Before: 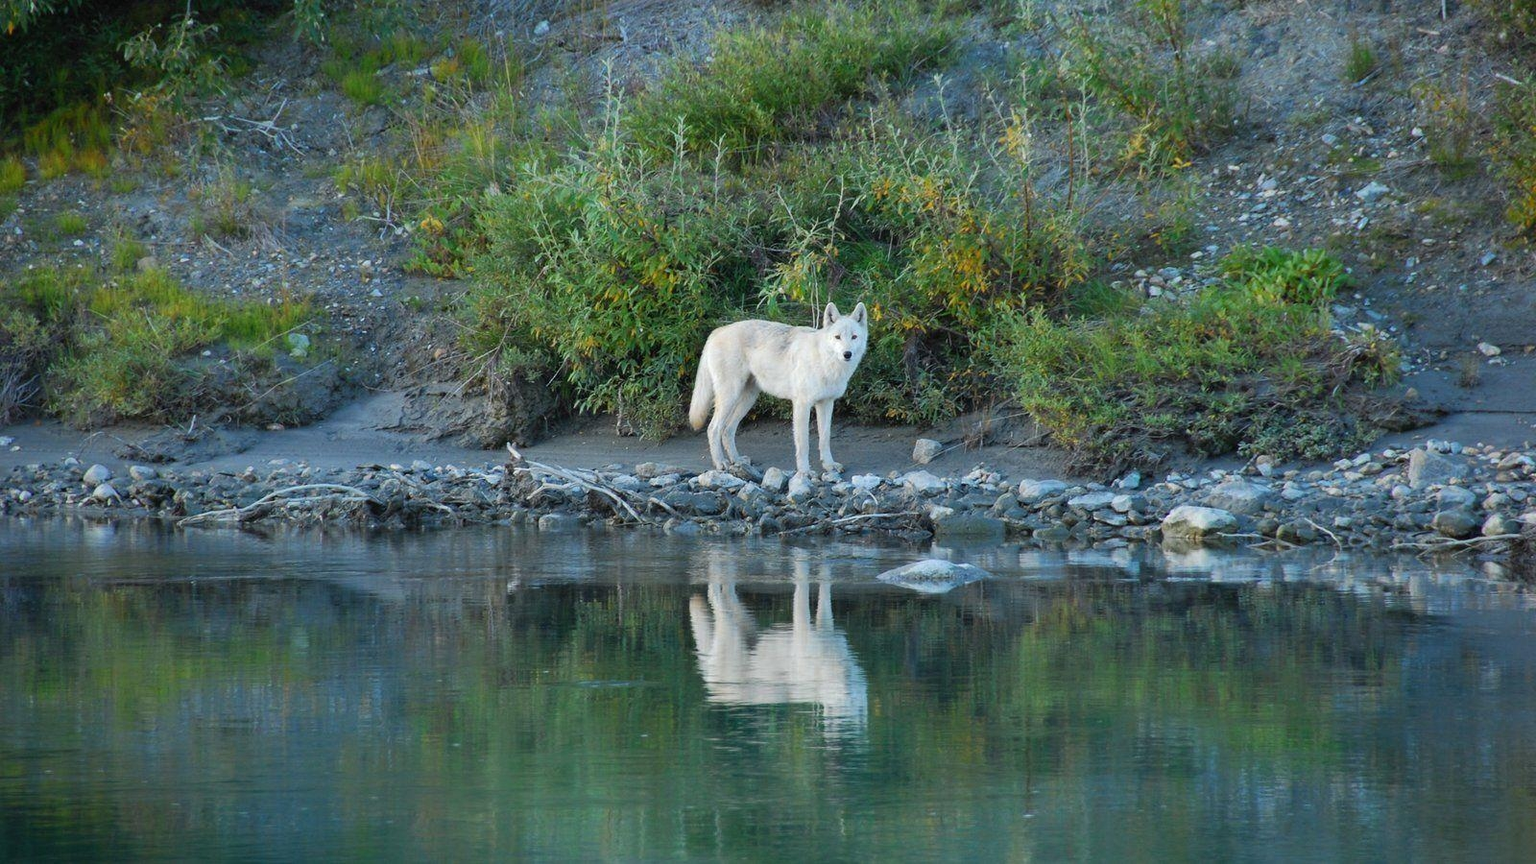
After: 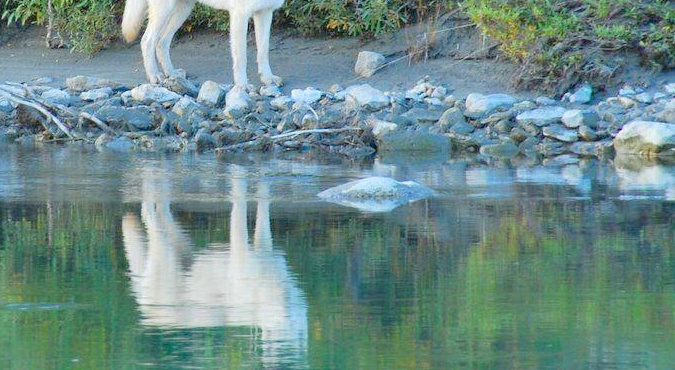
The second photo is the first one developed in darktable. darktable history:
levels: levels [0, 0.397, 0.955]
crop: left 37.25%, top 45.148%, right 20.509%, bottom 13.633%
